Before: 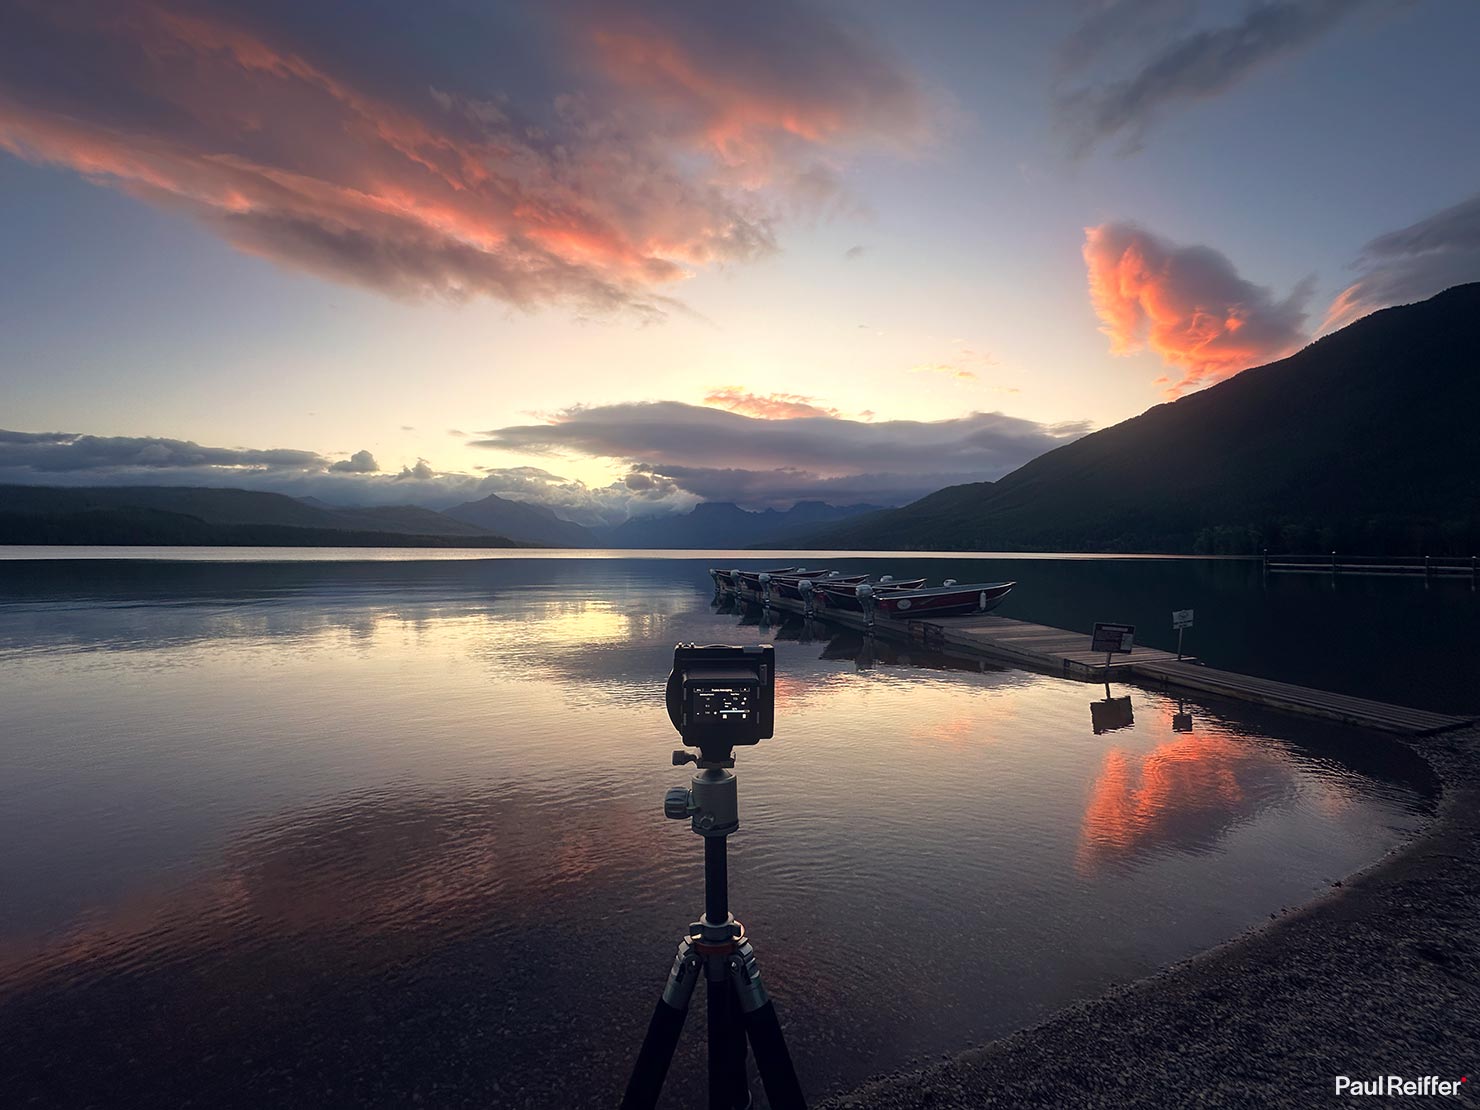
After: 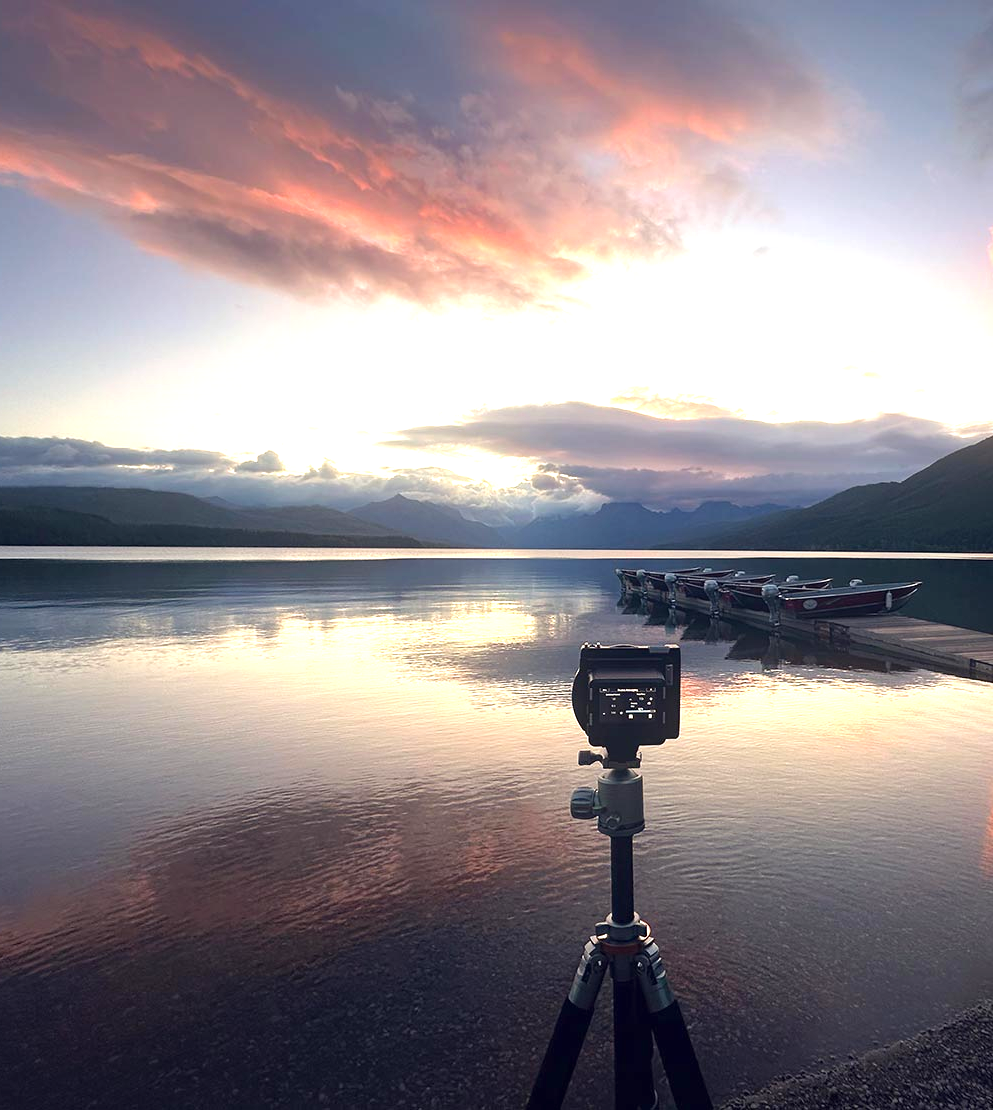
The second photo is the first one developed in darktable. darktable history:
crop and rotate: left 6.359%, right 26.543%
exposure: black level correction 0, exposure 0.898 EV, compensate highlight preservation false
